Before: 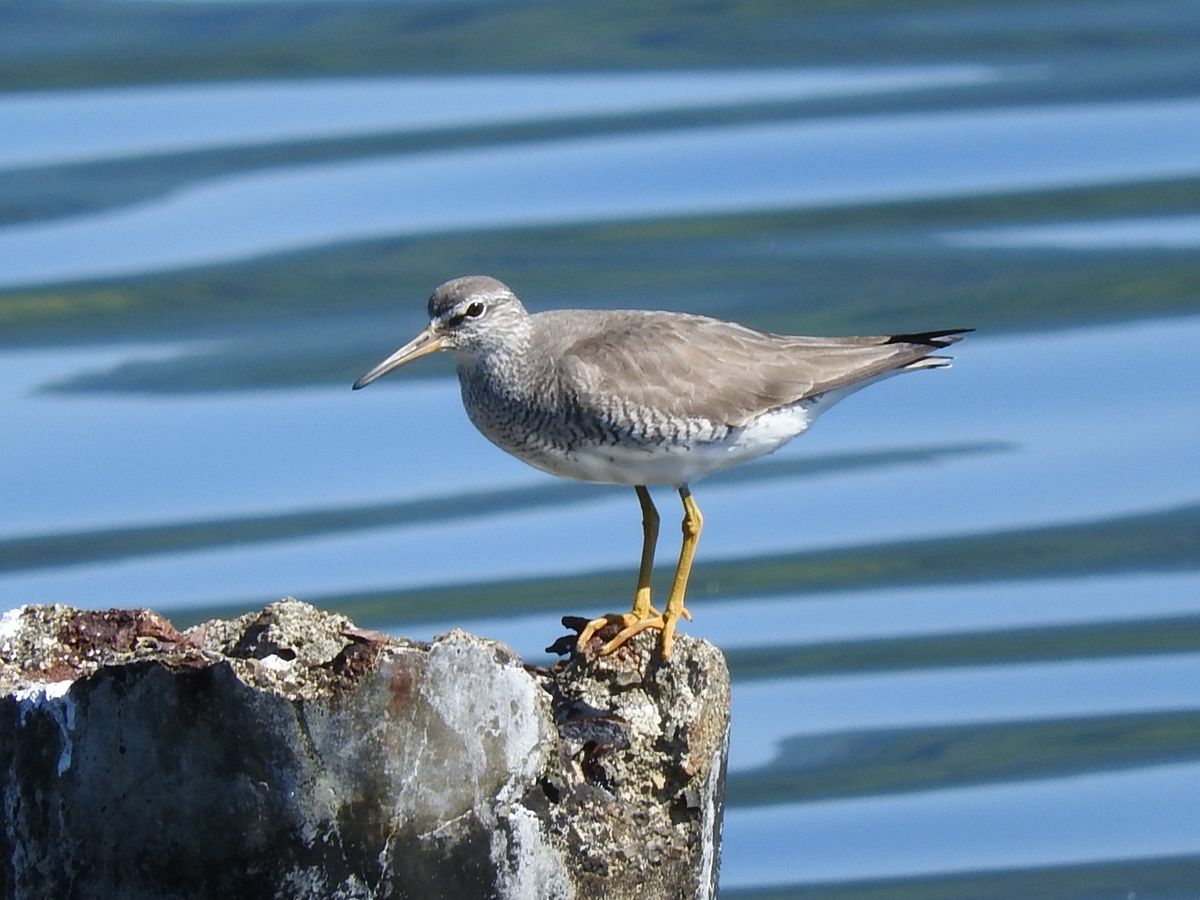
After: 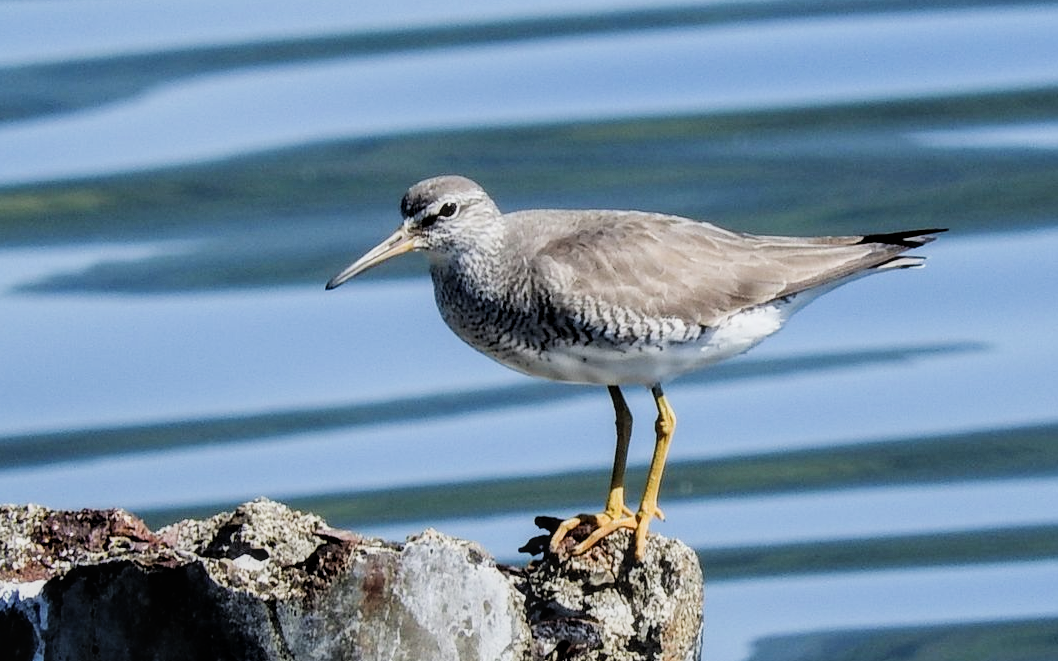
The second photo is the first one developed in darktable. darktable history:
exposure: exposure 0.161 EV, compensate highlight preservation false
filmic rgb: black relative exposure -5.03 EV, white relative exposure 3.97 EV, hardness 2.89, contrast 1.297, highlights saturation mix -30.97%
crop and rotate: left 2.292%, top 11.145%, right 9.497%, bottom 15.318%
local contrast: on, module defaults
